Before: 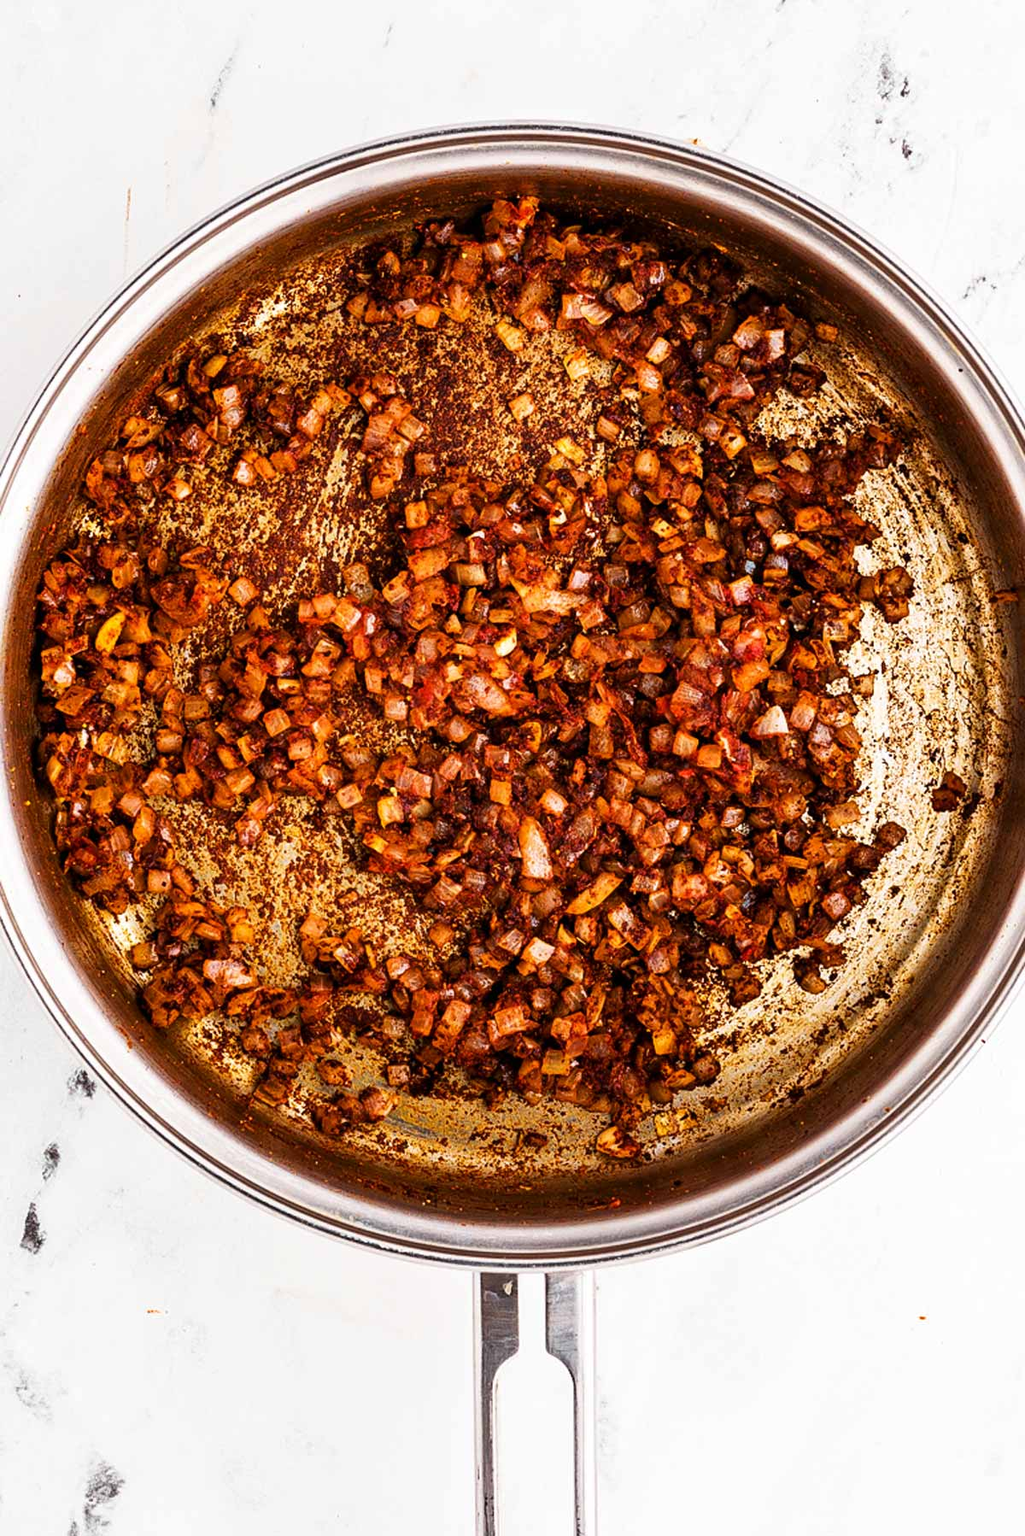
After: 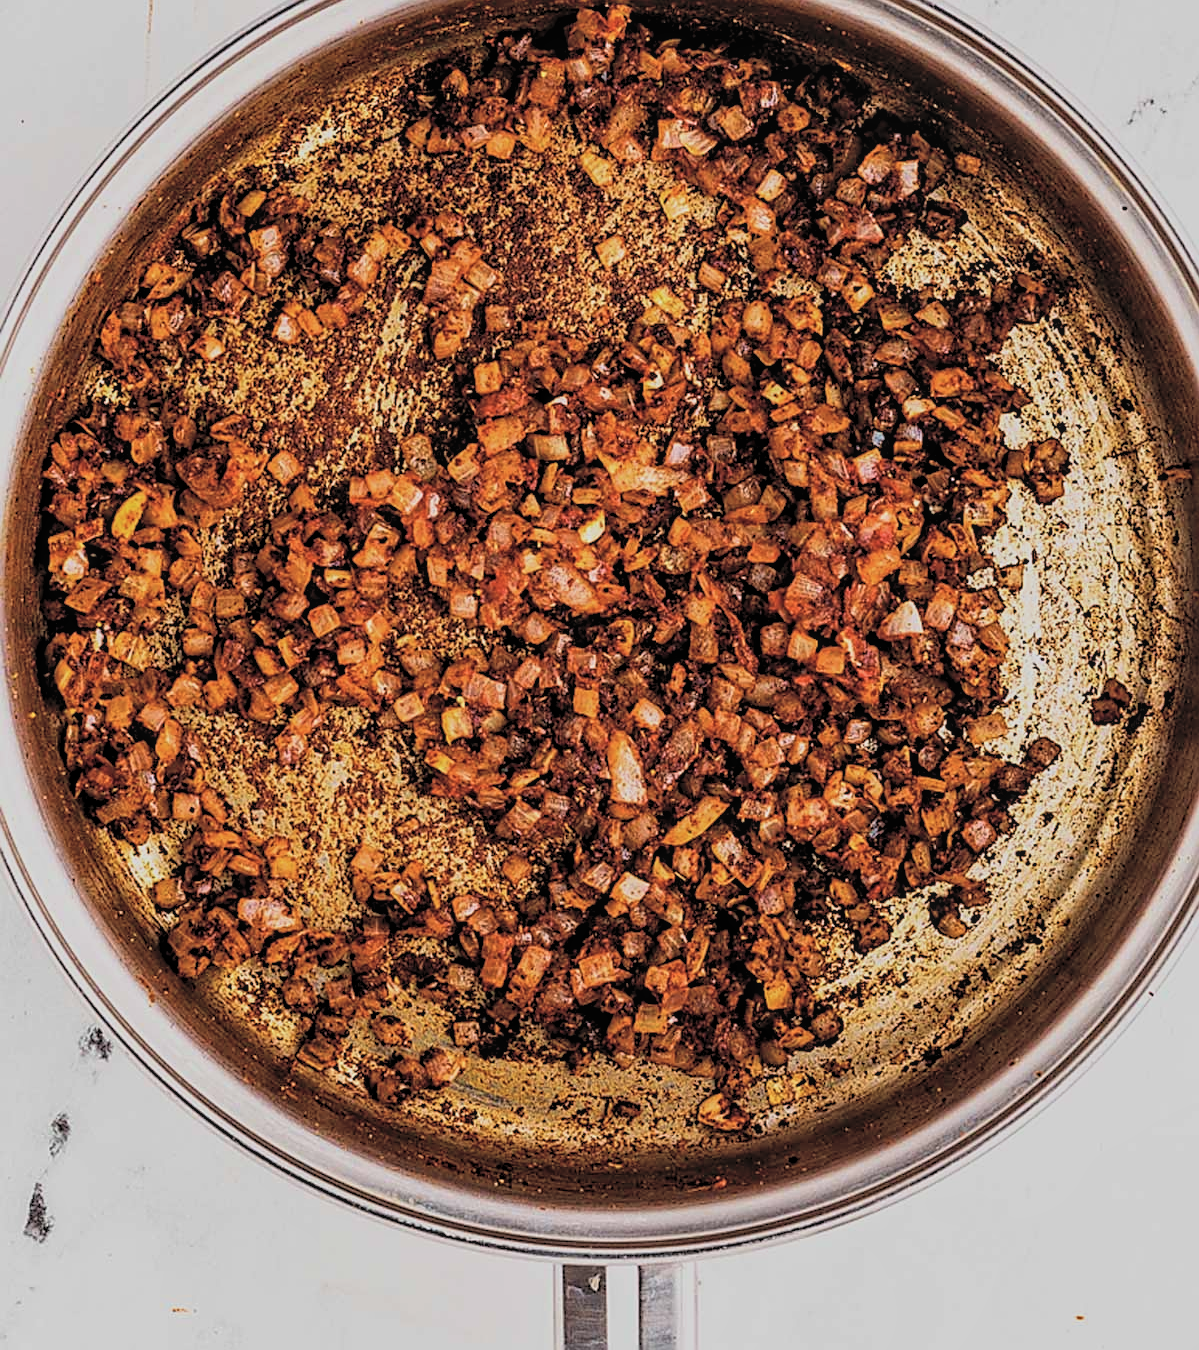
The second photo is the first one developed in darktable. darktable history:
crop and rotate: top 12.523%, bottom 12.351%
exposure: exposure -1.372 EV, compensate highlight preservation false
levels: levels [0.055, 0.477, 0.9]
velvia: strength 14.91%
contrast brightness saturation: brightness 0.281
sharpen: amount 0.491
local contrast: detail 116%
